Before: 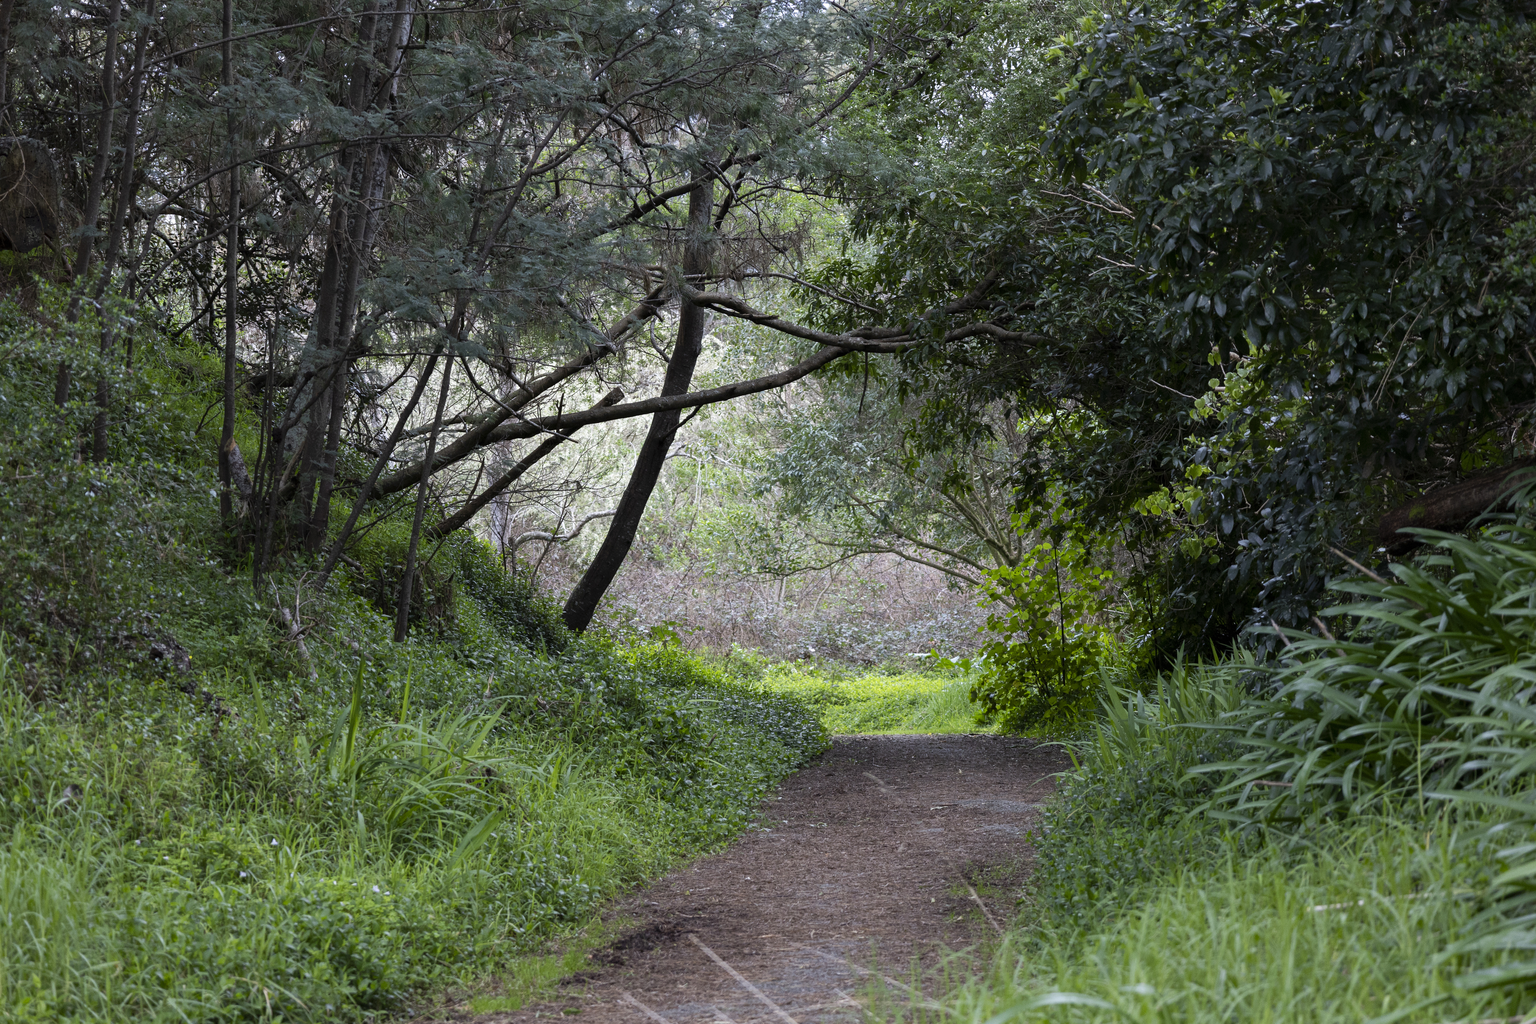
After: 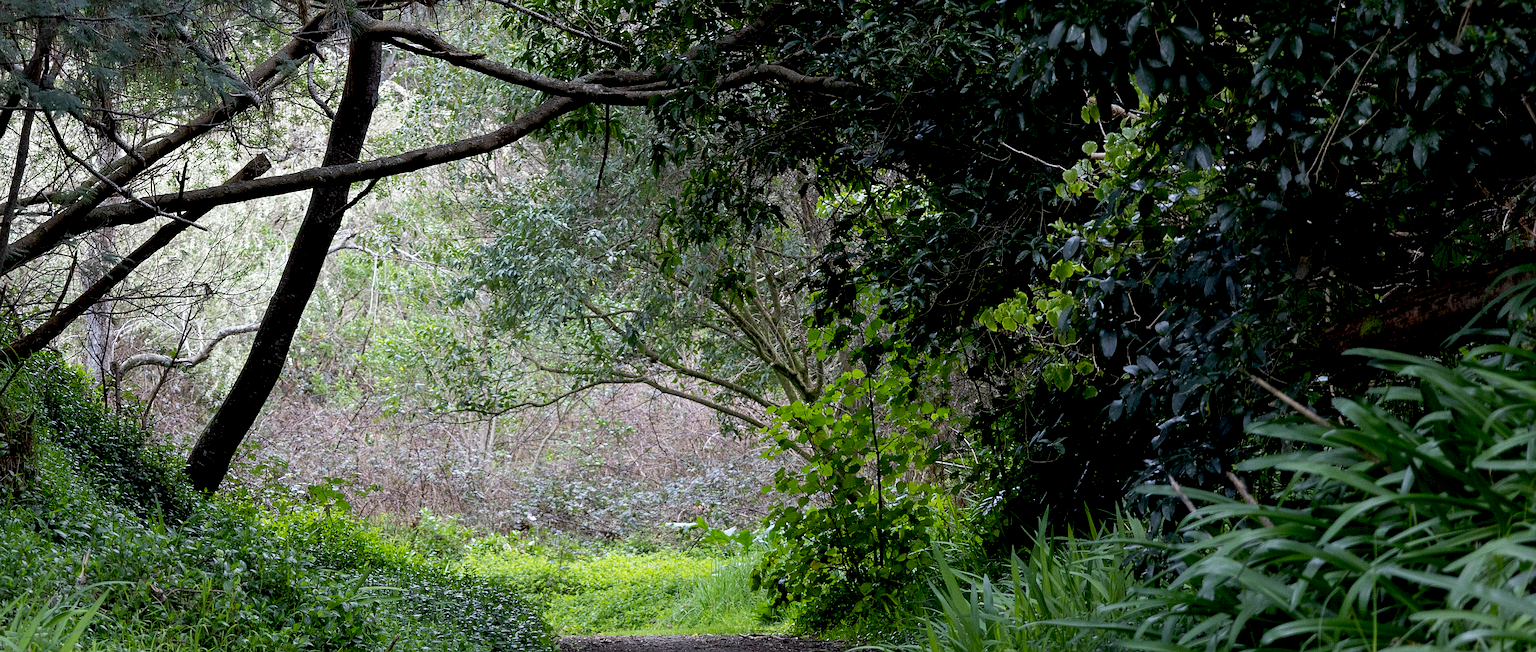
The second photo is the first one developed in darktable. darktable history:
crop and rotate: left 27.938%, top 27.046%, bottom 27.046%
tone equalizer: on, module defaults
sharpen: on, module defaults
exposure: black level correction 0.011, compensate highlight preservation false
